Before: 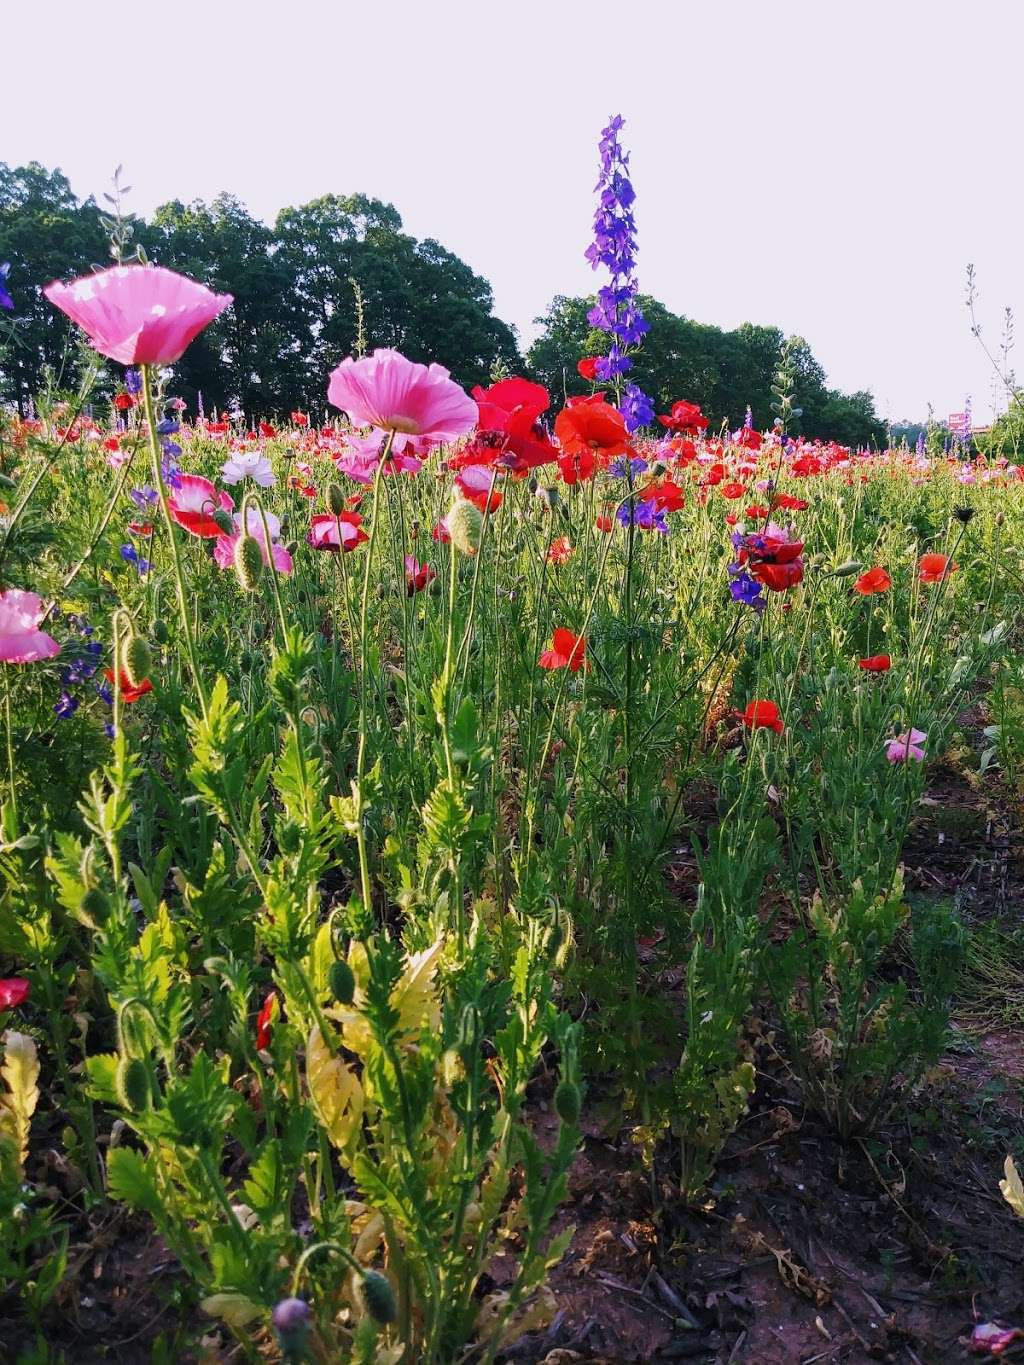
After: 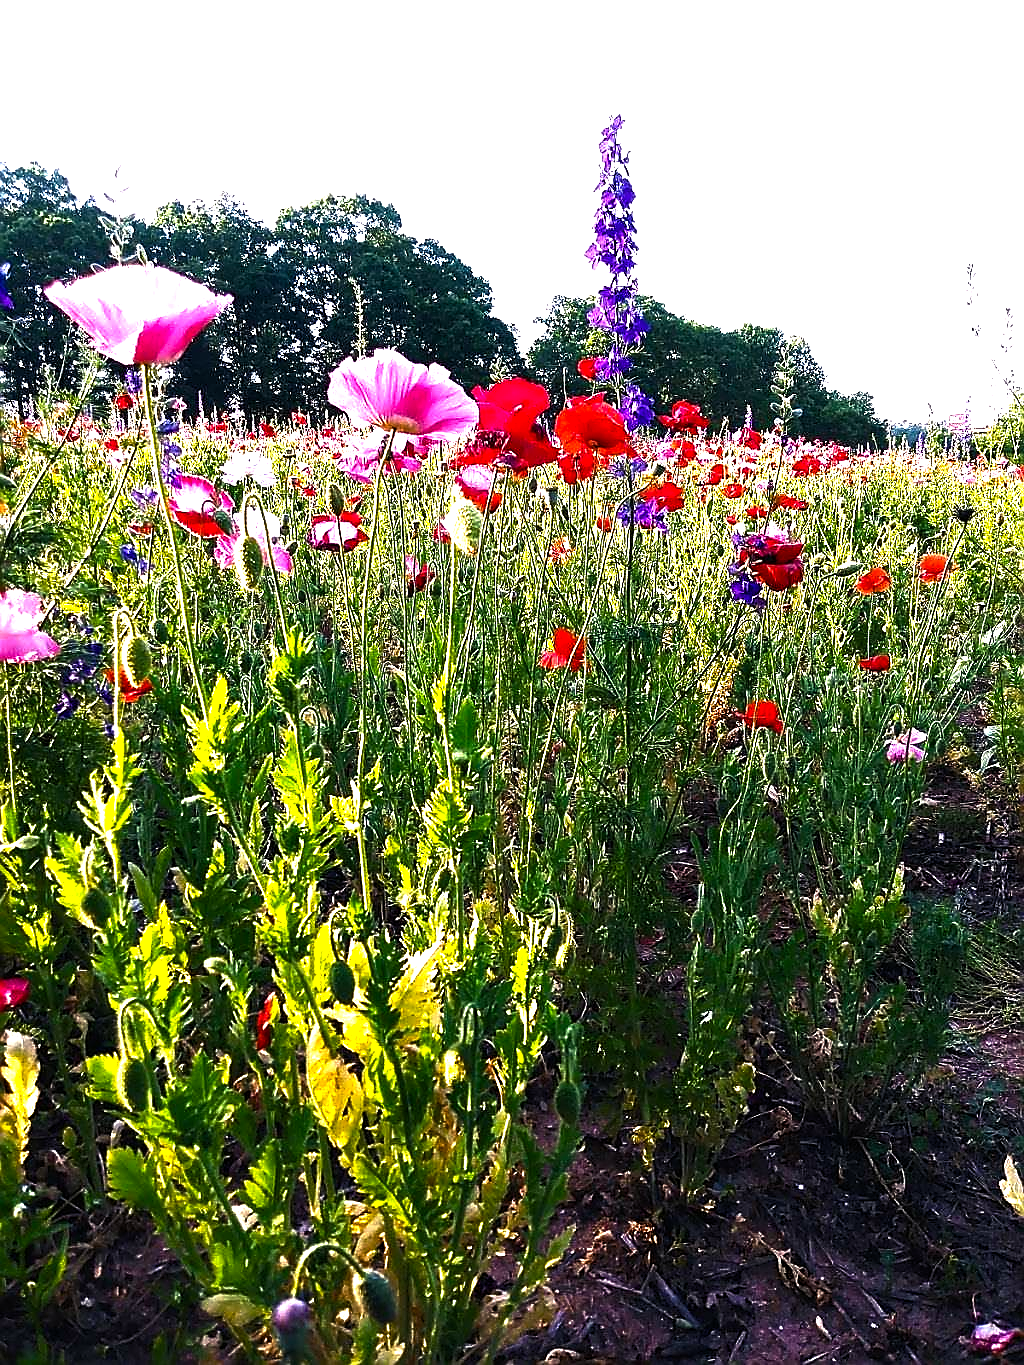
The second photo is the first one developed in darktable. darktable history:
color balance rgb: shadows lift › chroma 3.203%, shadows lift › hue 279.39°, highlights gain › chroma 2.006%, highlights gain › hue 71.4°, perceptual saturation grading › global saturation 20%, perceptual saturation grading › highlights -25.825%, perceptual saturation grading › shadows 24.145%, perceptual brilliance grading › highlights 74.295%, perceptual brilliance grading › shadows -29.917%, global vibrance 9.886%
sharpen: radius 1.354, amount 1.243, threshold 0.824
